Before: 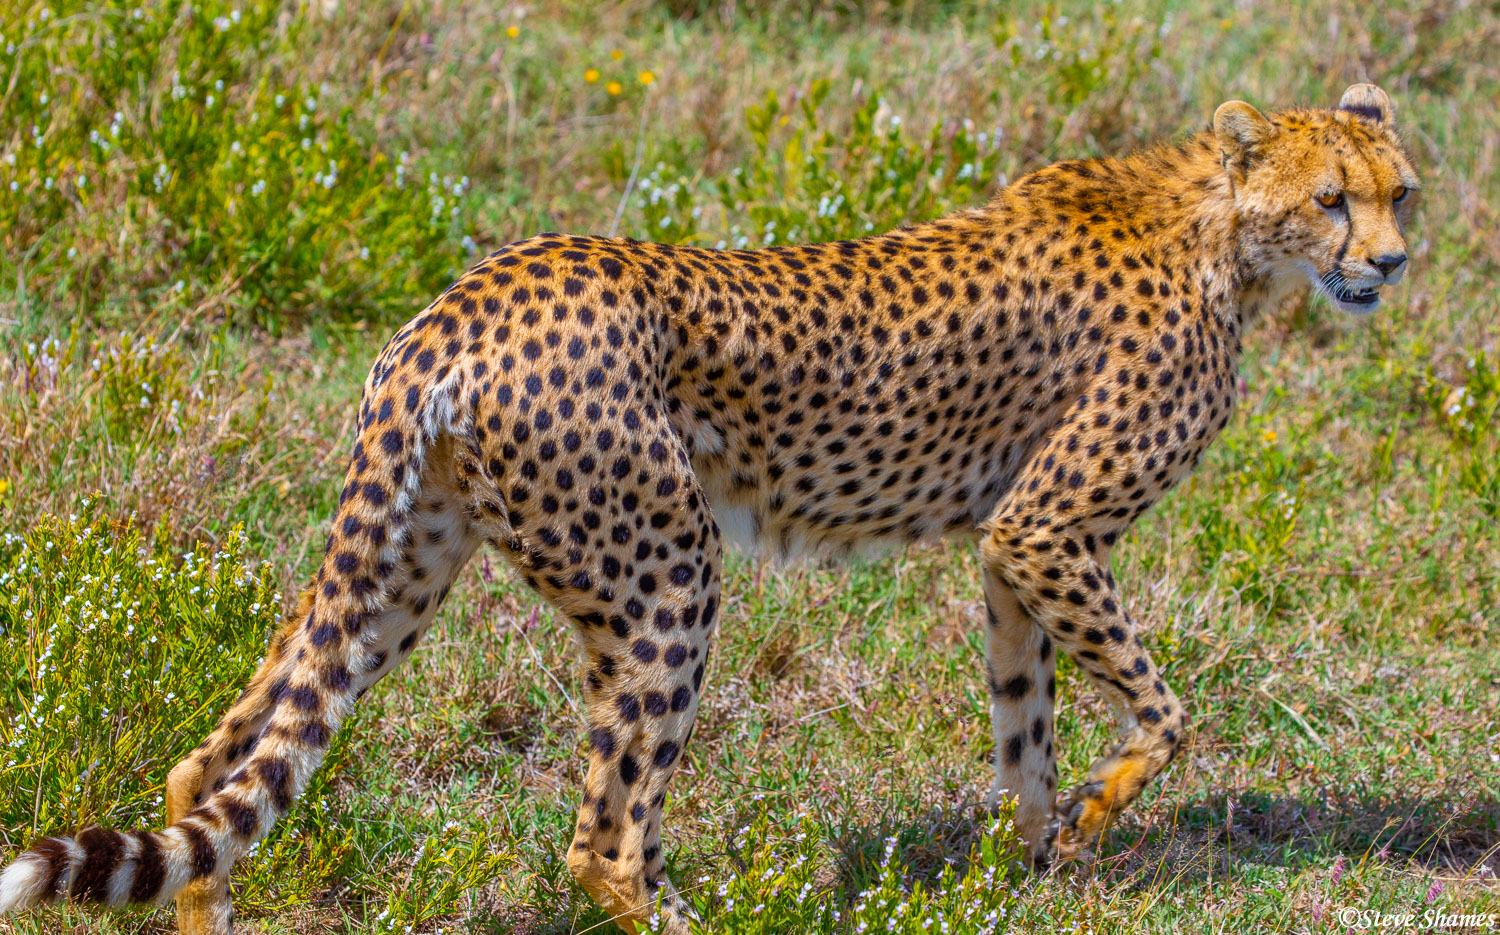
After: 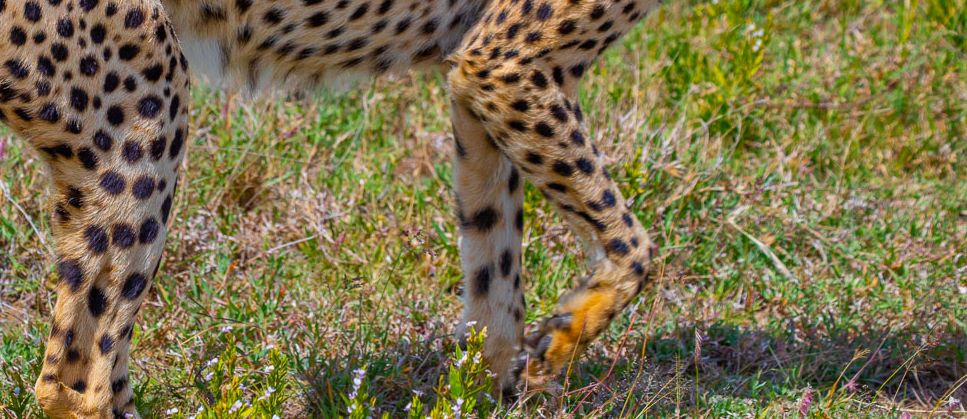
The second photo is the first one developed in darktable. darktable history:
shadows and highlights: radius 123.98, shadows 100, white point adjustment -3, highlights -100, highlights color adjustment 89.84%, soften with gaussian
crop and rotate: left 35.509%, top 50.238%, bottom 4.934%
